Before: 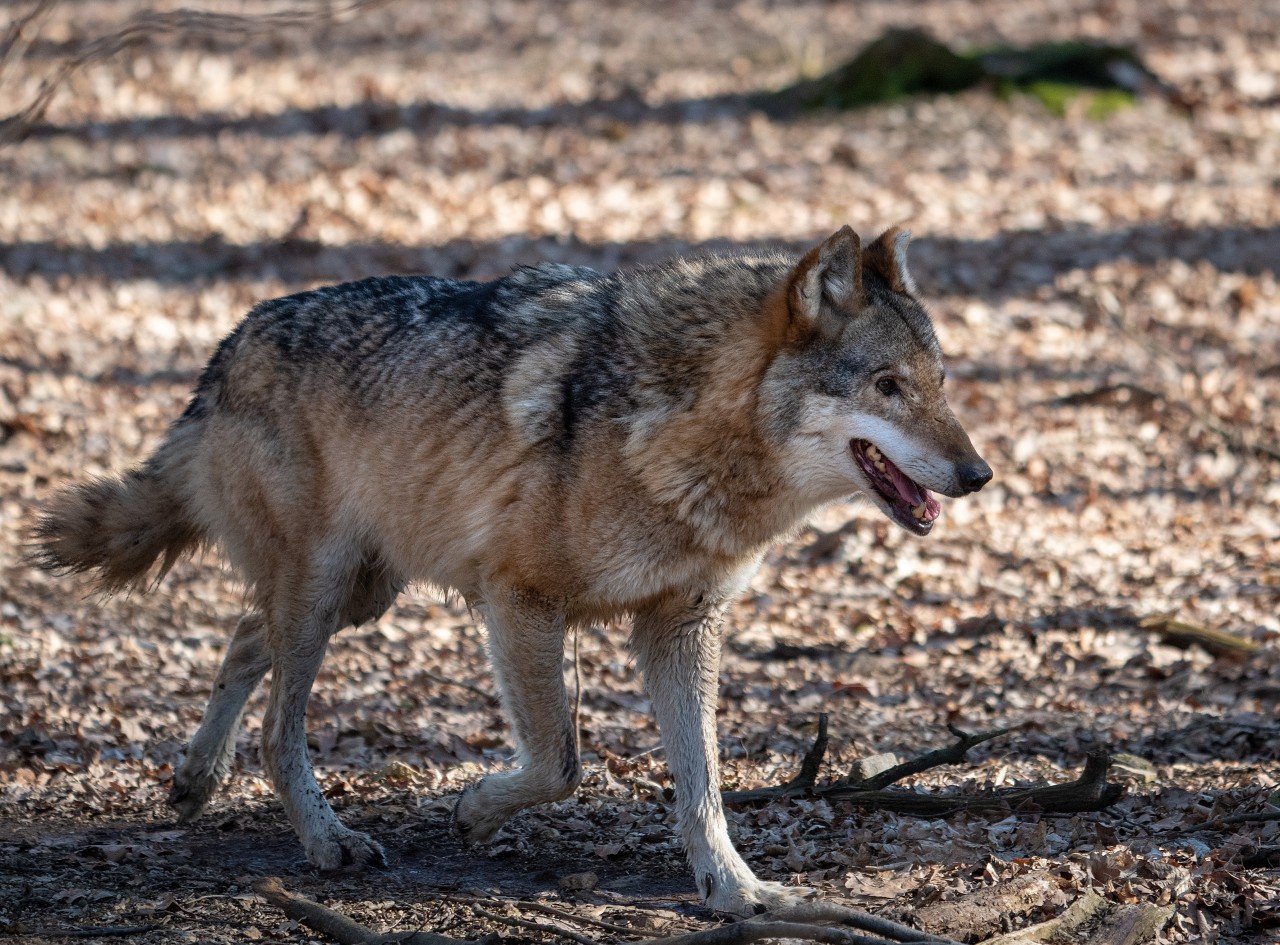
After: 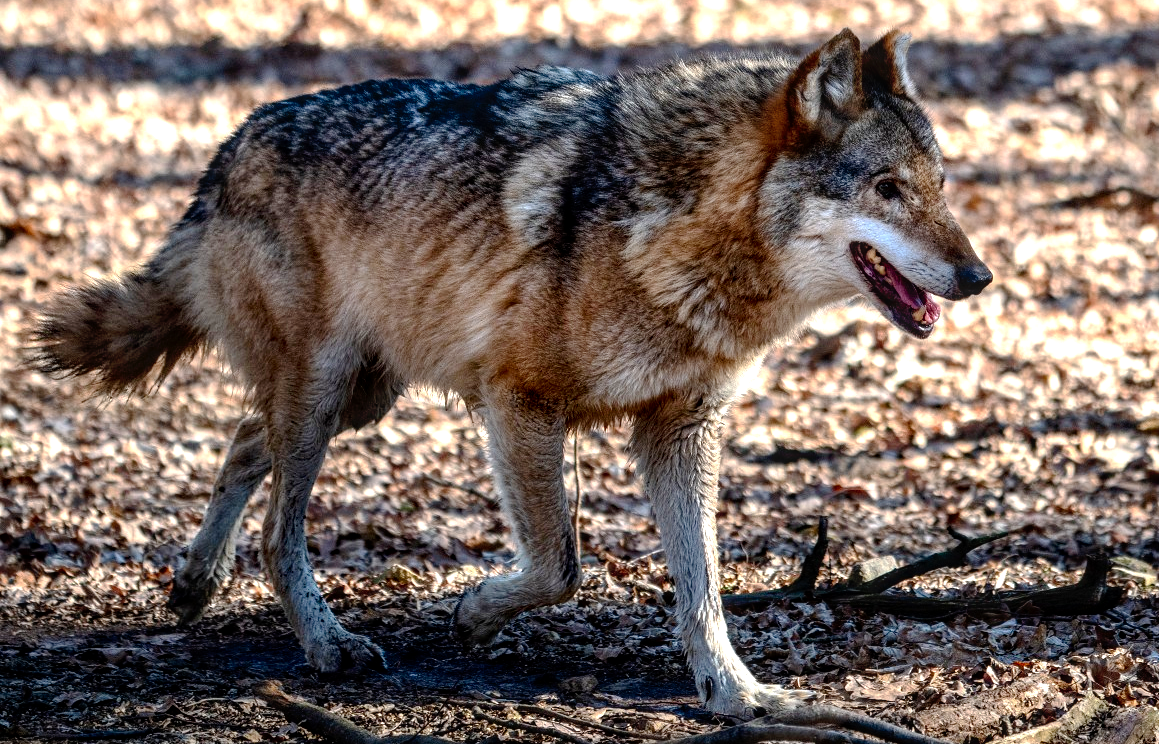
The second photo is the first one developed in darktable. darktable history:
contrast equalizer: y [[0.5, 0.5, 0.472, 0.5, 0.5, 0.5], [0.5 ×6], [0.5 ×6], [0 ×6], [0 ×6]]
tone curve: curves: ch0 [(0, 0) (0.003, 0.001) (0.011, 0.002) (0.025, 0.007) (0.044, 0.015) (0.069, 0.022) (0.1, 0.03) (0.136, 0.056) (0.177, 0.115) (0.224, 0.177) (0.277, 0.244) (0.335, 0.322) (0.399, 0.398) (0.468, 0.471) (0.543, 0.545) (0.623, 0.614) (0.709, 0.685) (0.801, 0.765) (0.898, 0.867) (1, 1)], preserve colors none
exposure: black level correction 0, exposure 0.7 EV, compensate exposure bias true, compensate highlight preservation false
crop: top 20.916%, right 9.437%, bottom 0.316%
contrast brightness saturation: contrast 0.12, brightness -0.12, saturation 0.2
local contrast: on, module defaults
